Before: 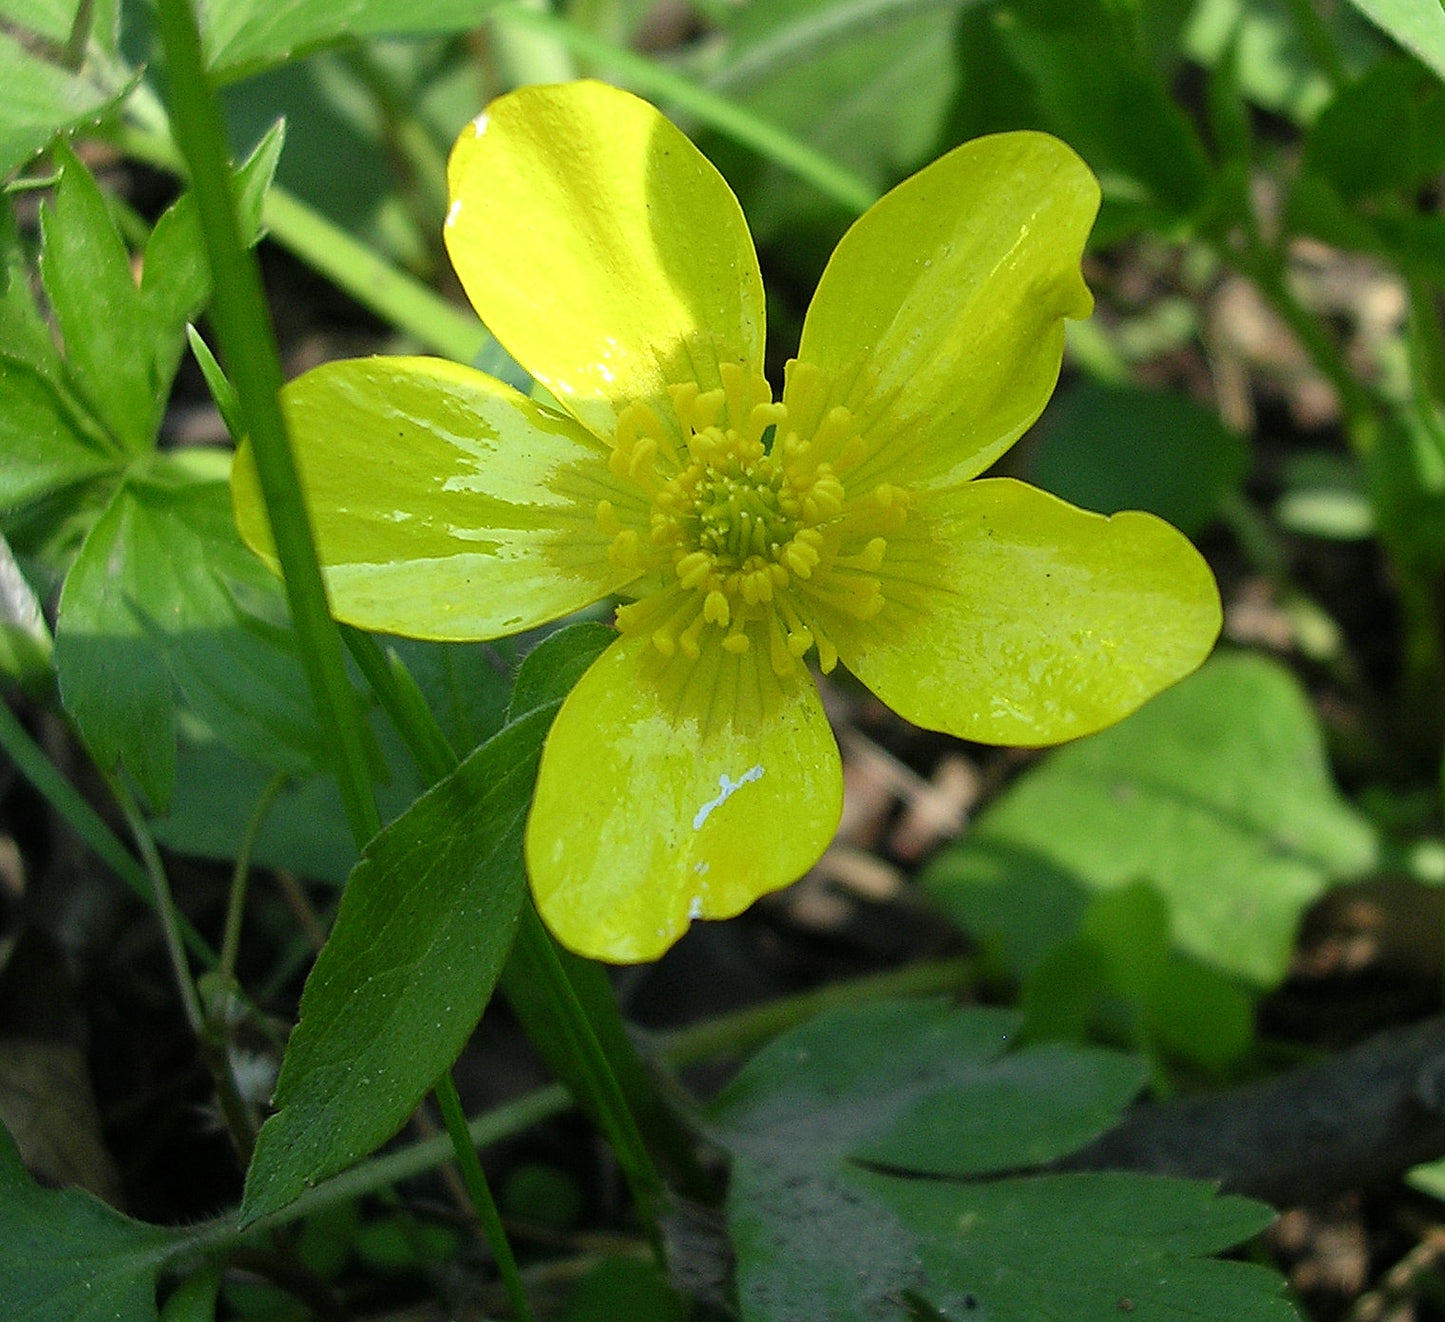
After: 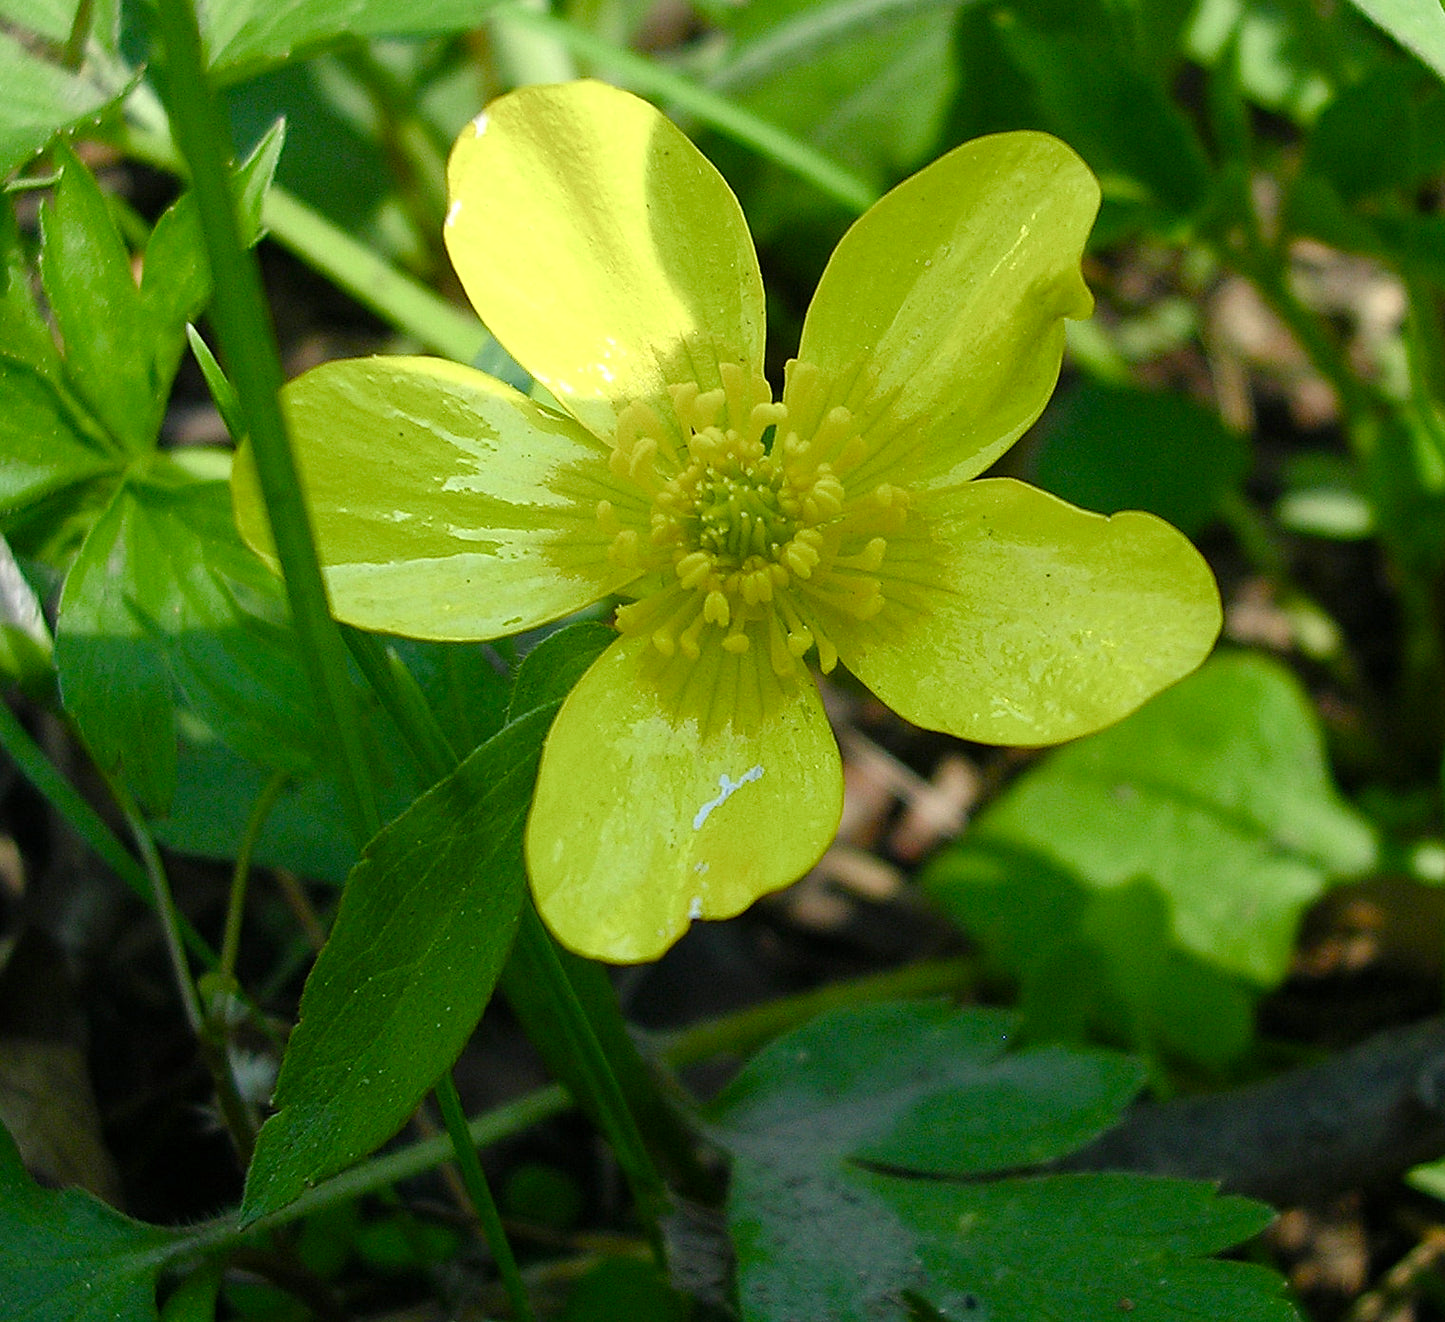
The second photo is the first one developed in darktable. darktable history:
color balance rgb: perceptual saturation grading › global saturation 0.193%, perceptual saturation grading › highlights -17.392%, perceptual saturation grading › mid-tones 33.162%, perceptual saturation grading › shadows 50.405%, global vibrance 9.368%
